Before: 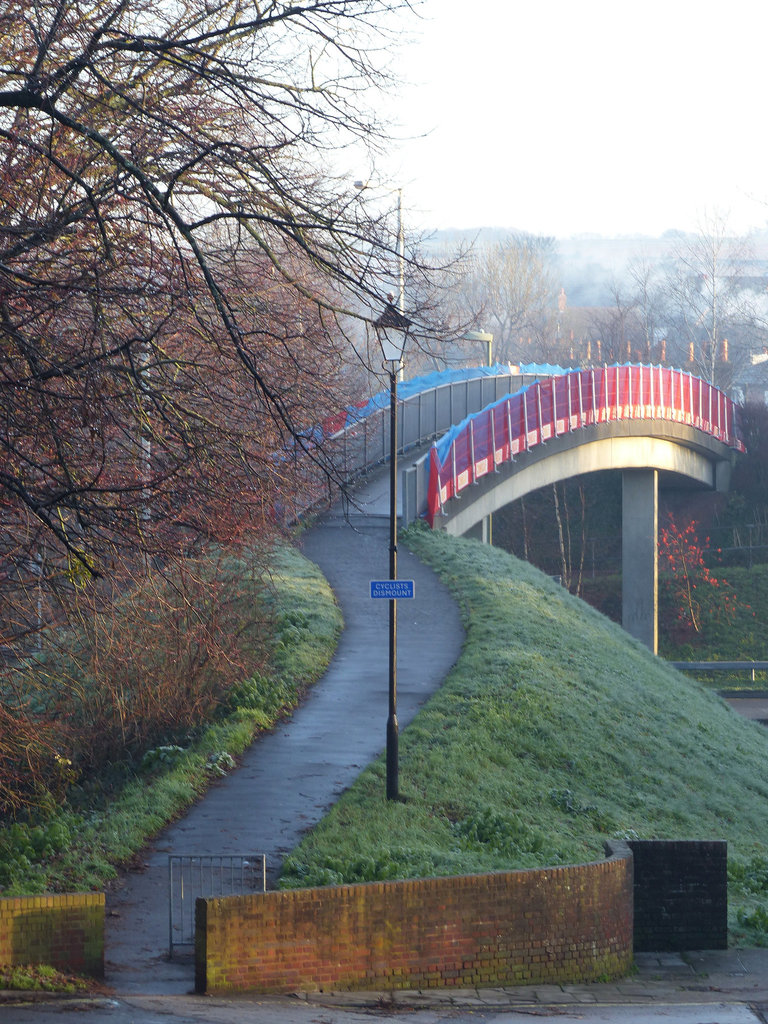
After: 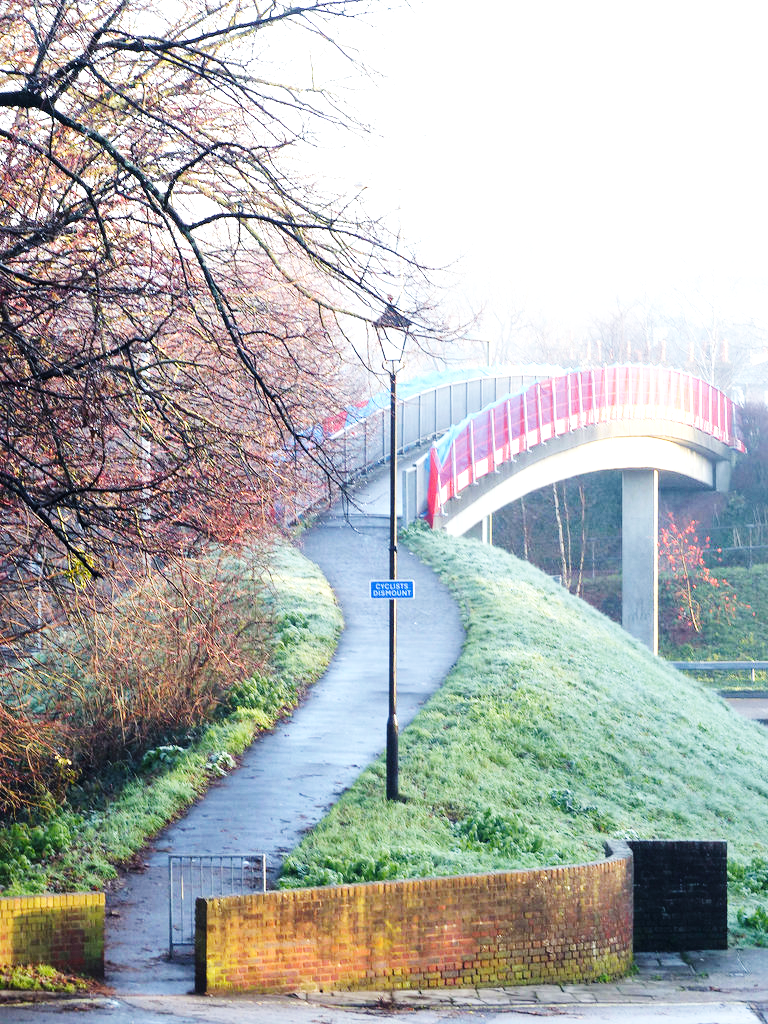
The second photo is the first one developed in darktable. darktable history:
base curve: curves: ch0 [(0, 0.003) (0.001, 0.002) (0.006, 0.004) (0.02, 0.022) (0.048, 0.086) (0.094, 0.234) (0.162, 0.431) (0.258, 0.629) (0.385, 0.8) (0.548, 0.918) (0.751, 0.988) (1, 1)], preserve colors none
local contrast: mode bilateral grid, contrast 20, coarseness 50, detail 120%, midtone range 0.2
tone equalizer: -8 EV -0.782 EV, -7 EV -0.729 EV, -6 EV -0.563 EV, -5 EV -0.373 EV, -3 EV 0.393 EV, -2 EV 0.6 EV, -1 EV 0.68 EV, +0 EV 0.727 EV
